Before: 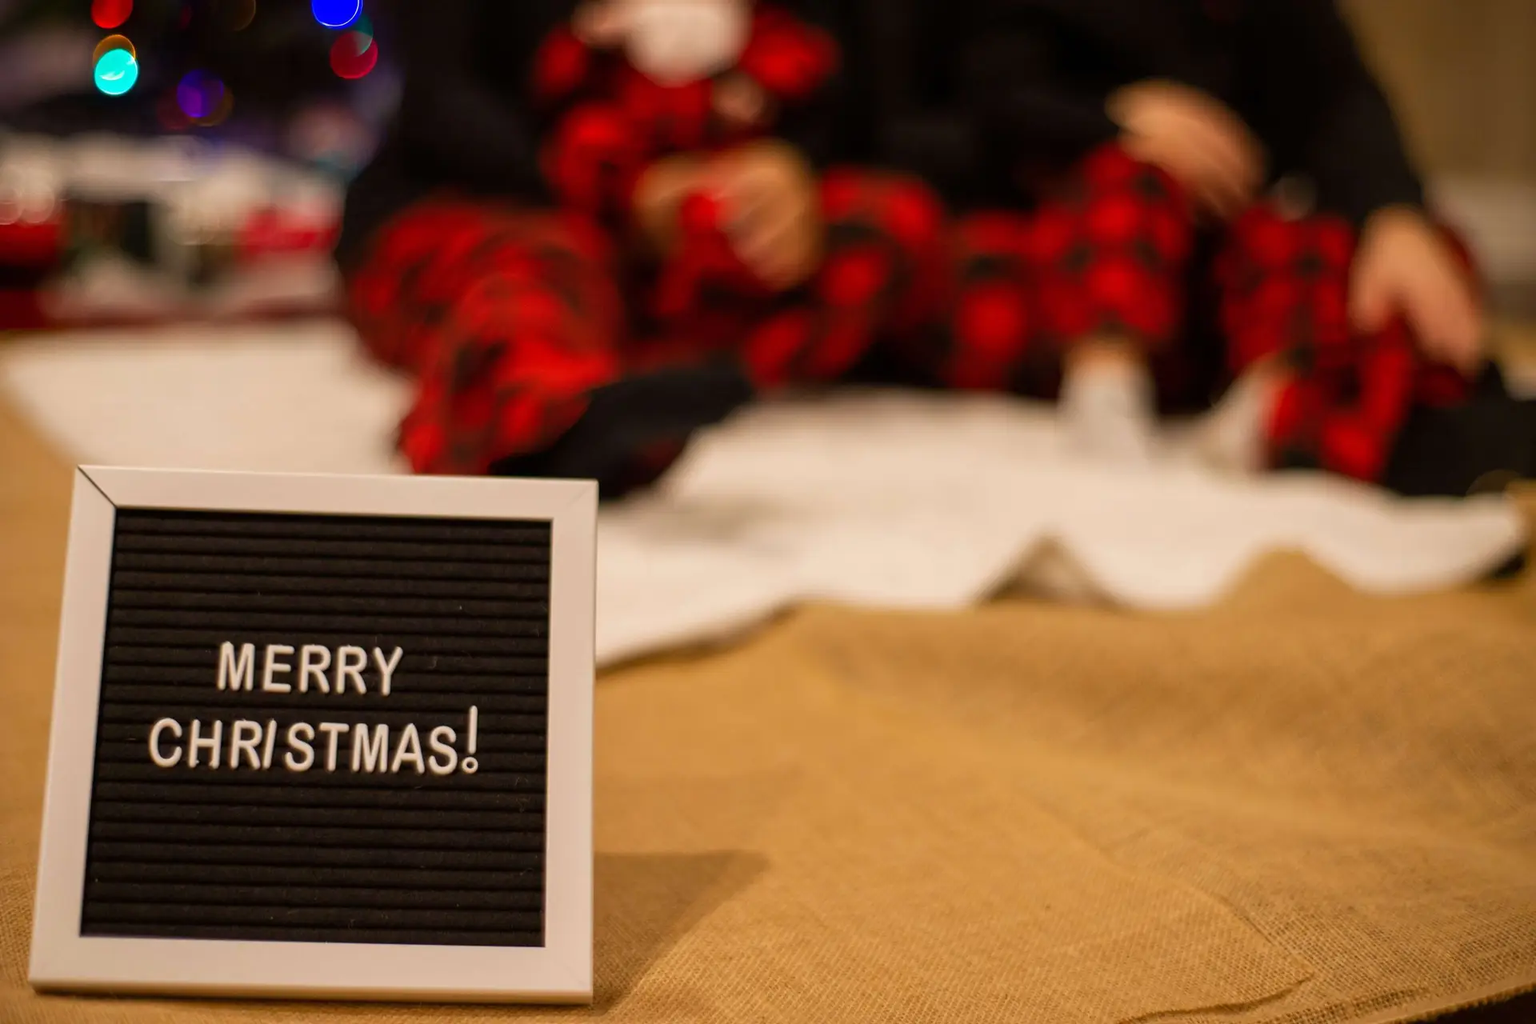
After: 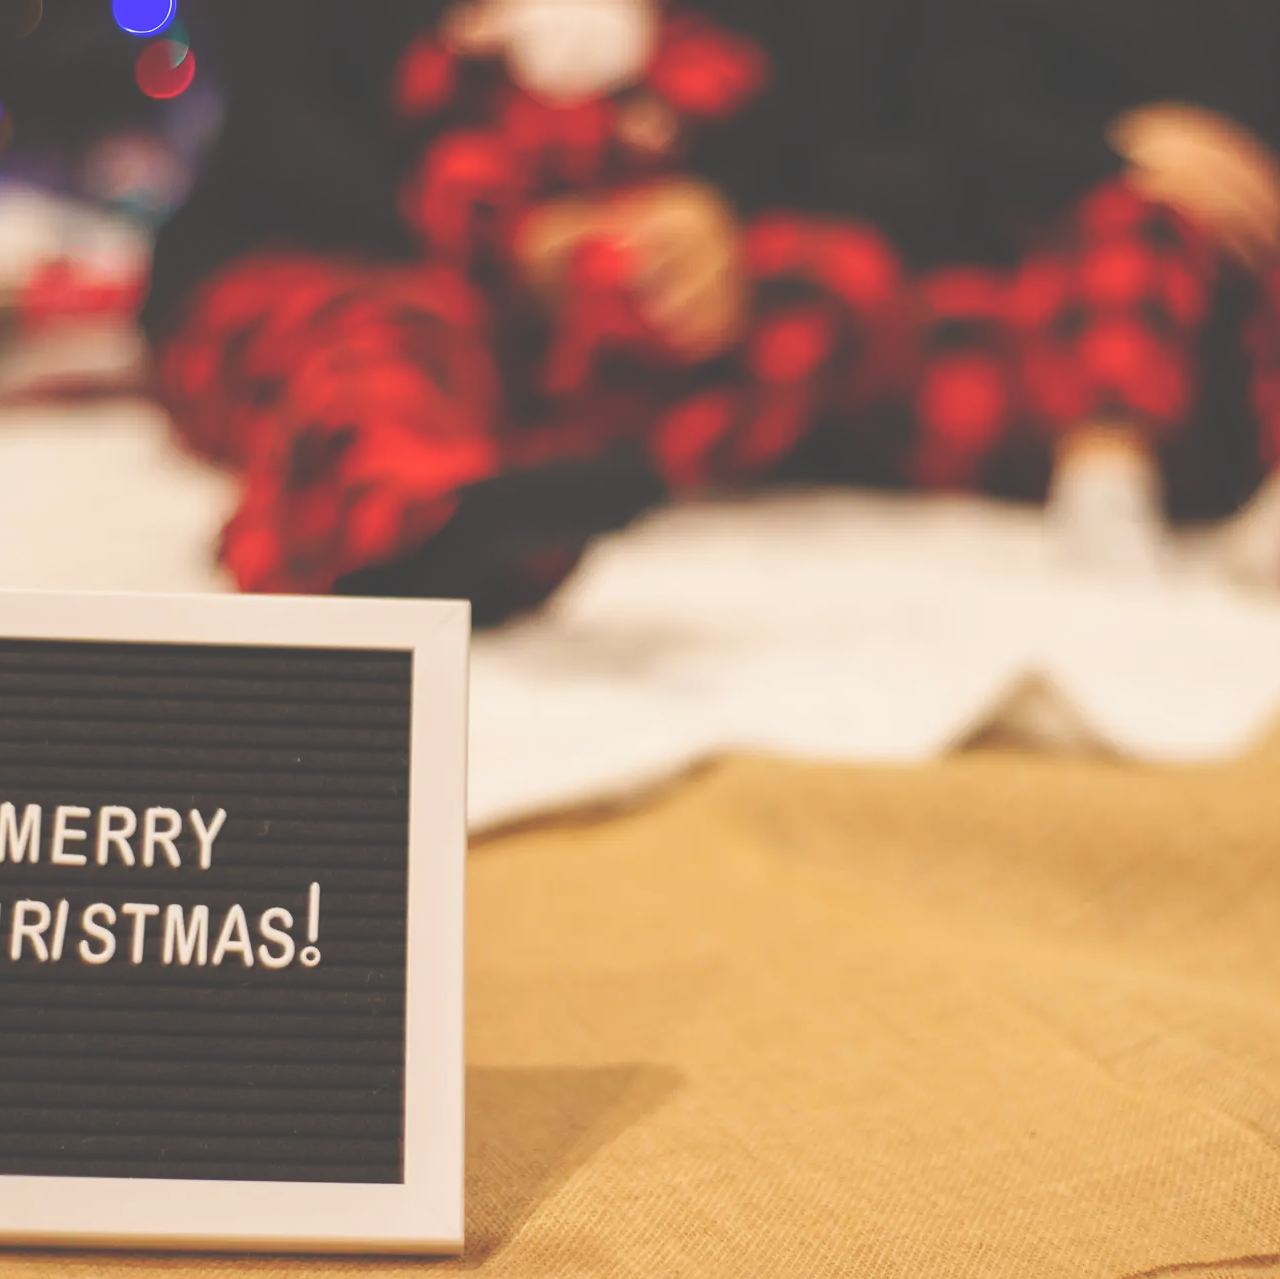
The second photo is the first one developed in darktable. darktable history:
crop and rotate: left 14.464%, right 18.861%
exposure: black level correction -0.062, exposure -0.05 EV, compensate highlight preservation false
base curve: curves: ch0 [(0, 0) (0.036, 0.025) (0.121, 0.166) (0.206, 0.329) (0.605, 0.79) (1, 1)], preserve colors none
